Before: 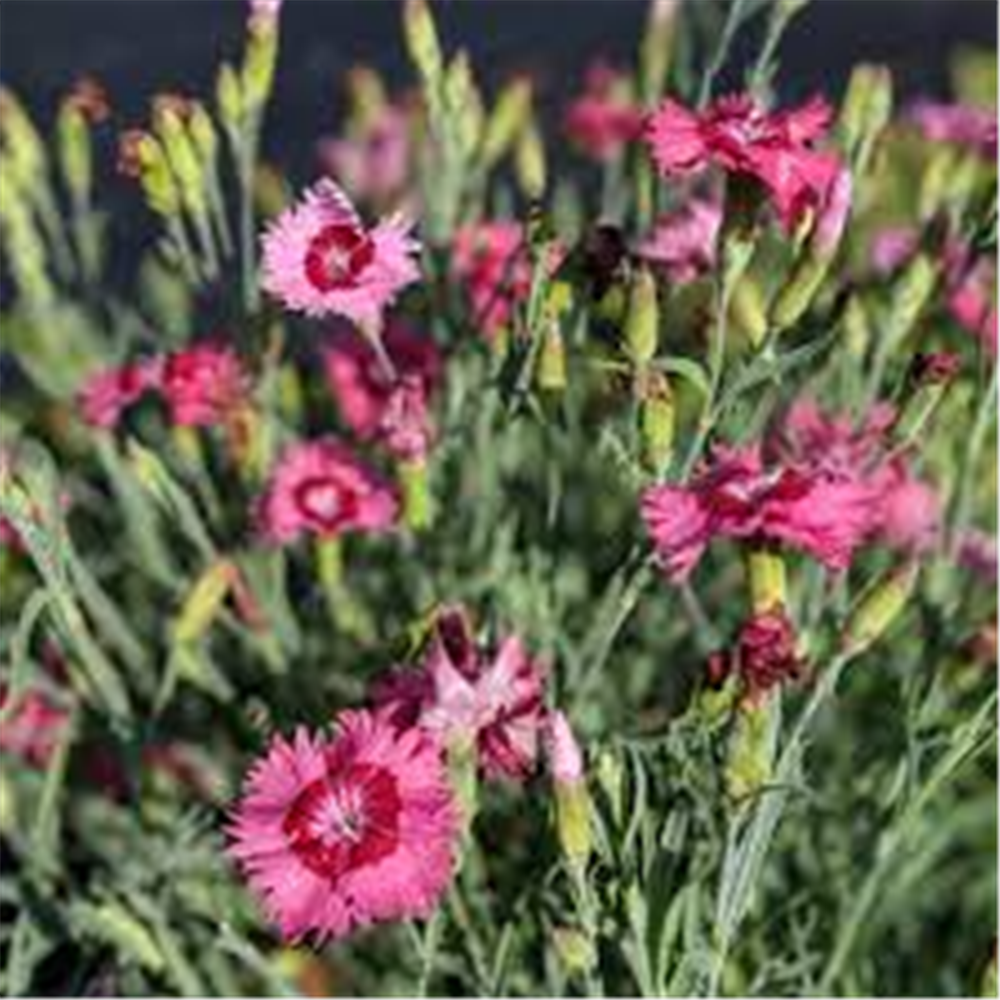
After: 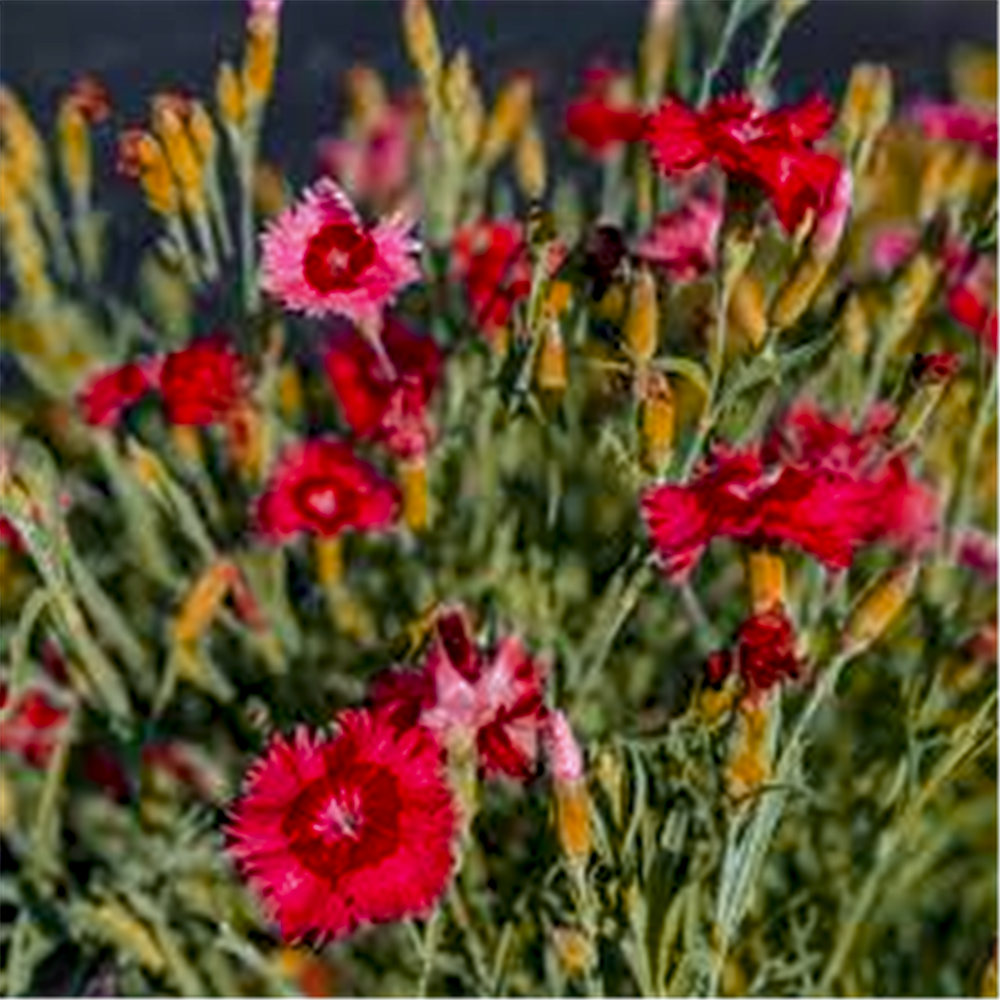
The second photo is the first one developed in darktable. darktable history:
local contrast: detail 130%
color balance rgb: linear chroma grading › global chroma 15%, perceptual saturation grading › global saturation 30%
color zones: curves: ch0 [(0, 0.299) (0.25, 0.383) (0.456, 0.352) (0.736, 0.571)]; ch1 [(0, 0.63) (0.151, 0.568) (0.254, 0.416) (0.47, 0.558) (0.732, 0.37) (0.909, 0.492)]; ch2 [(0.004, 0.604) (0.158, 0.443) (0.257, 0.403) (0.761, 0.468)]
